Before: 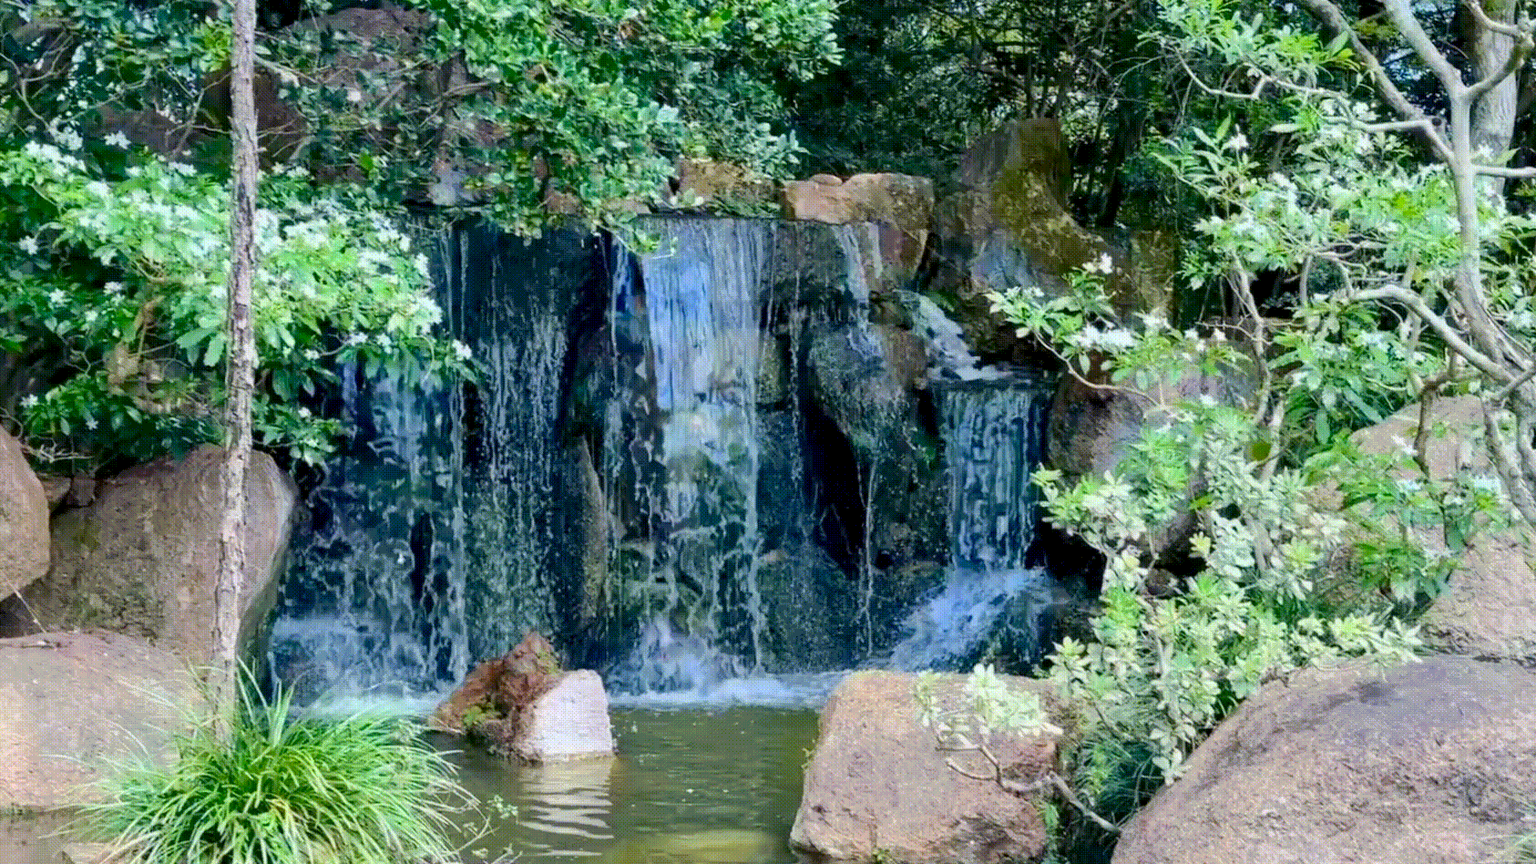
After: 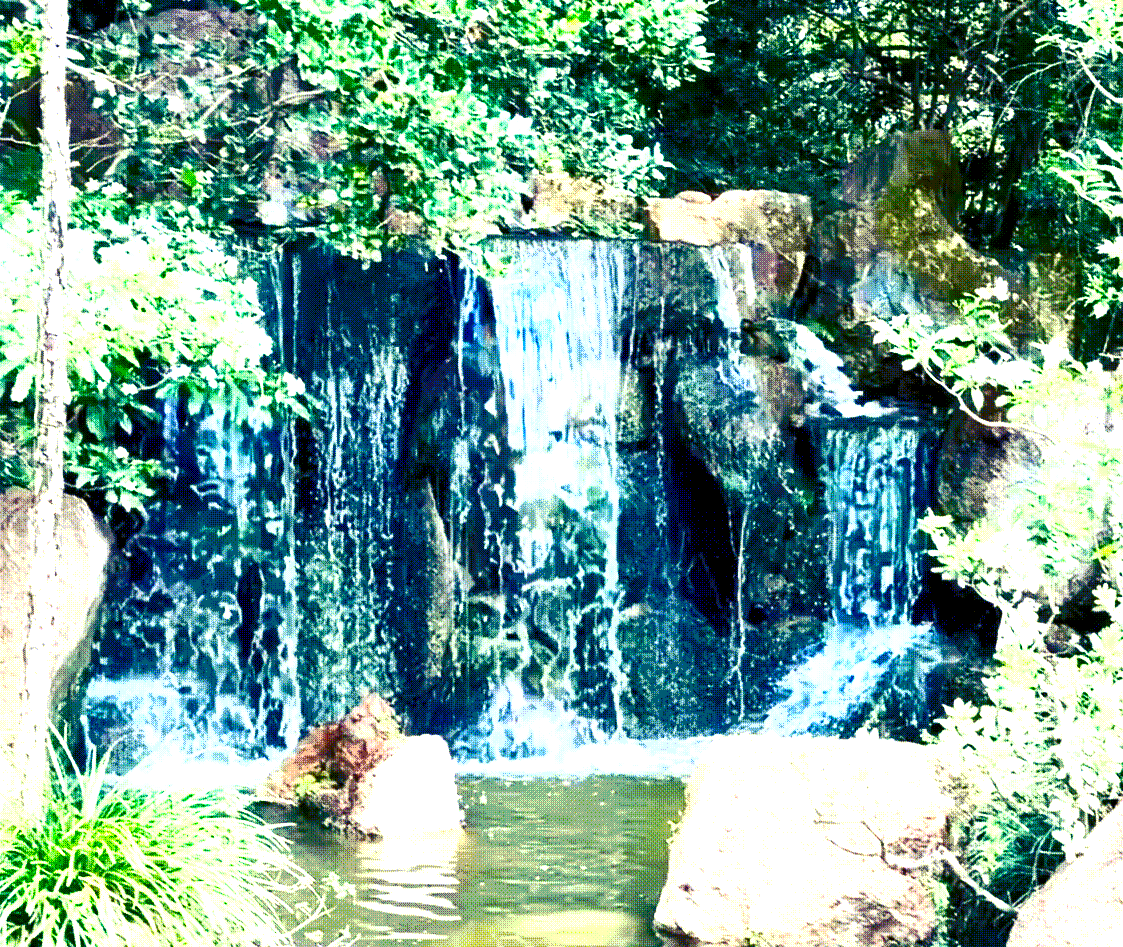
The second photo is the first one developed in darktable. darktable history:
crop and rotate: left 12.673%, right 20.66%
contrast brightness saturation: contrast 0.28
levels: levels [0, 0.281, 0.562]
